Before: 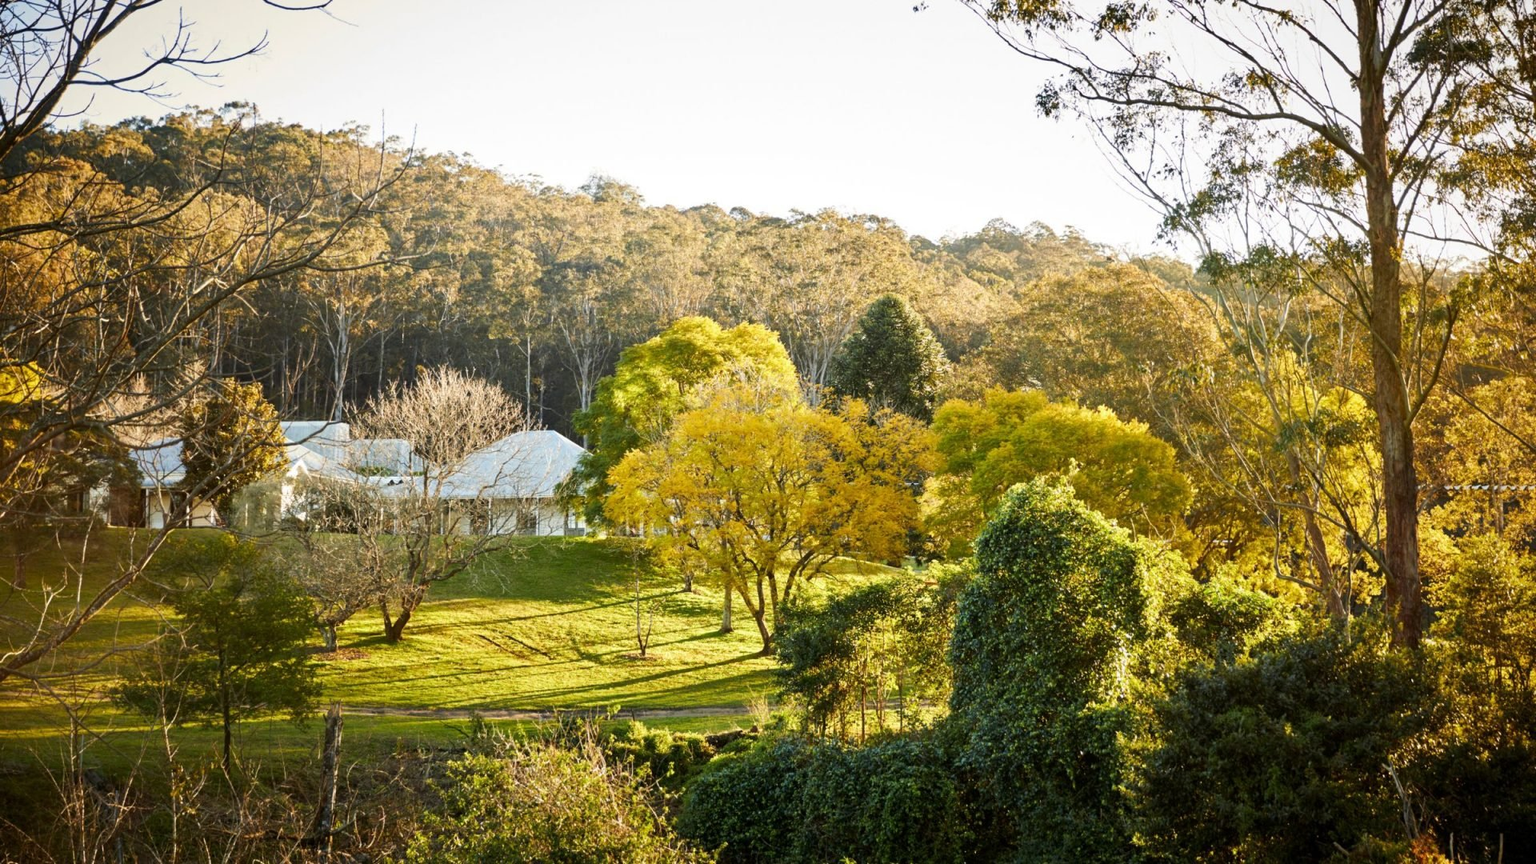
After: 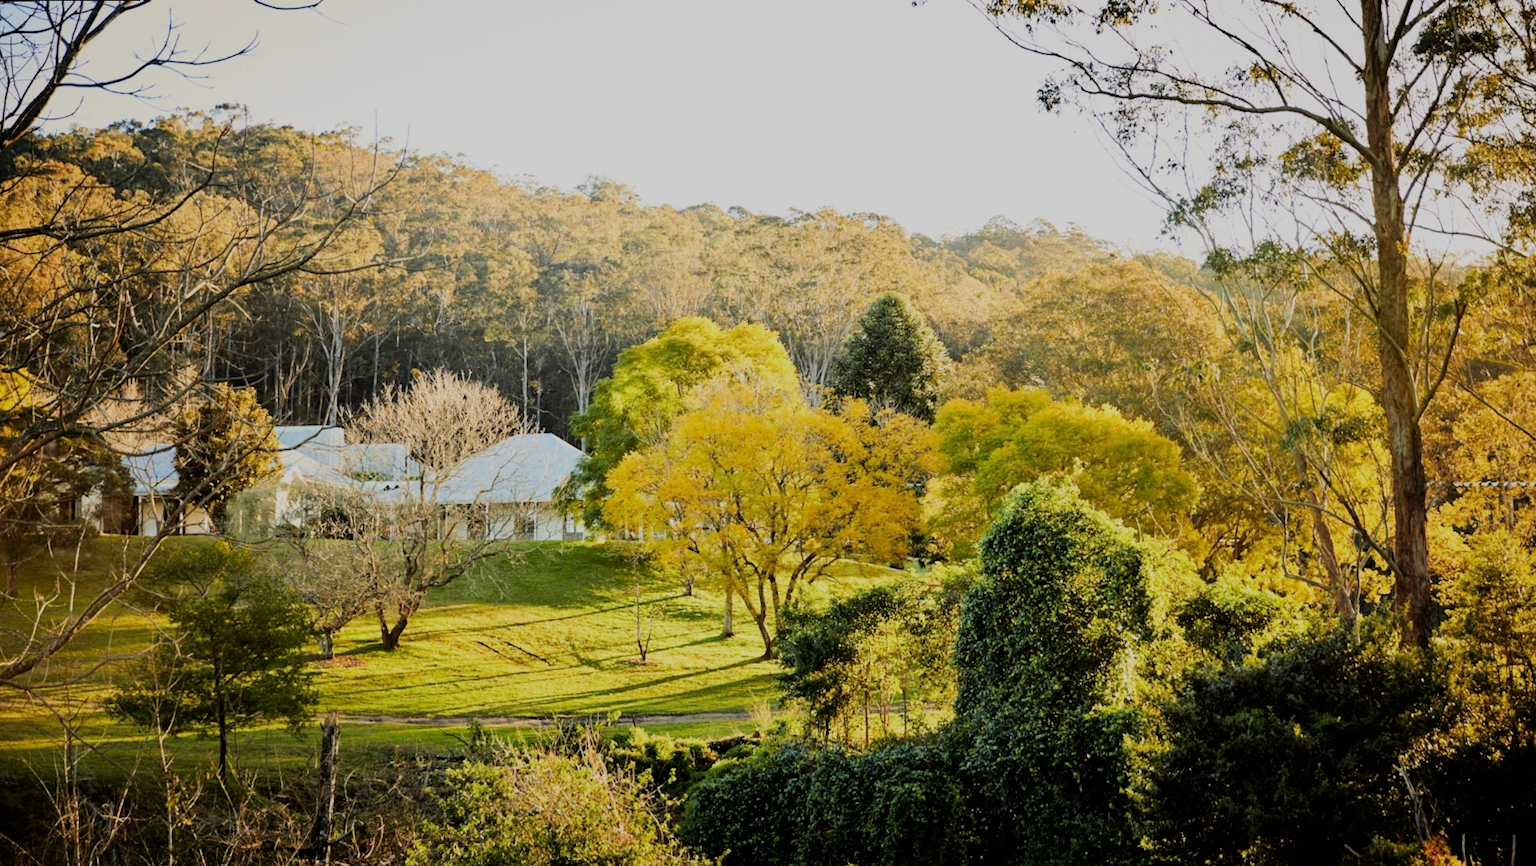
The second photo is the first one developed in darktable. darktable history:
filmic rgb: black relative exposure -6.15 EV, white relative exposure 6.96 EV, hardness 2.23, color science v6 (2022)
rotate and perspective: rotation -0.45°, automatic cropping original format, crop left 0.008, crop right 0.992, crop top 0.012, crop bottom 0.988
levels: levels [0, 0.478, 1]
